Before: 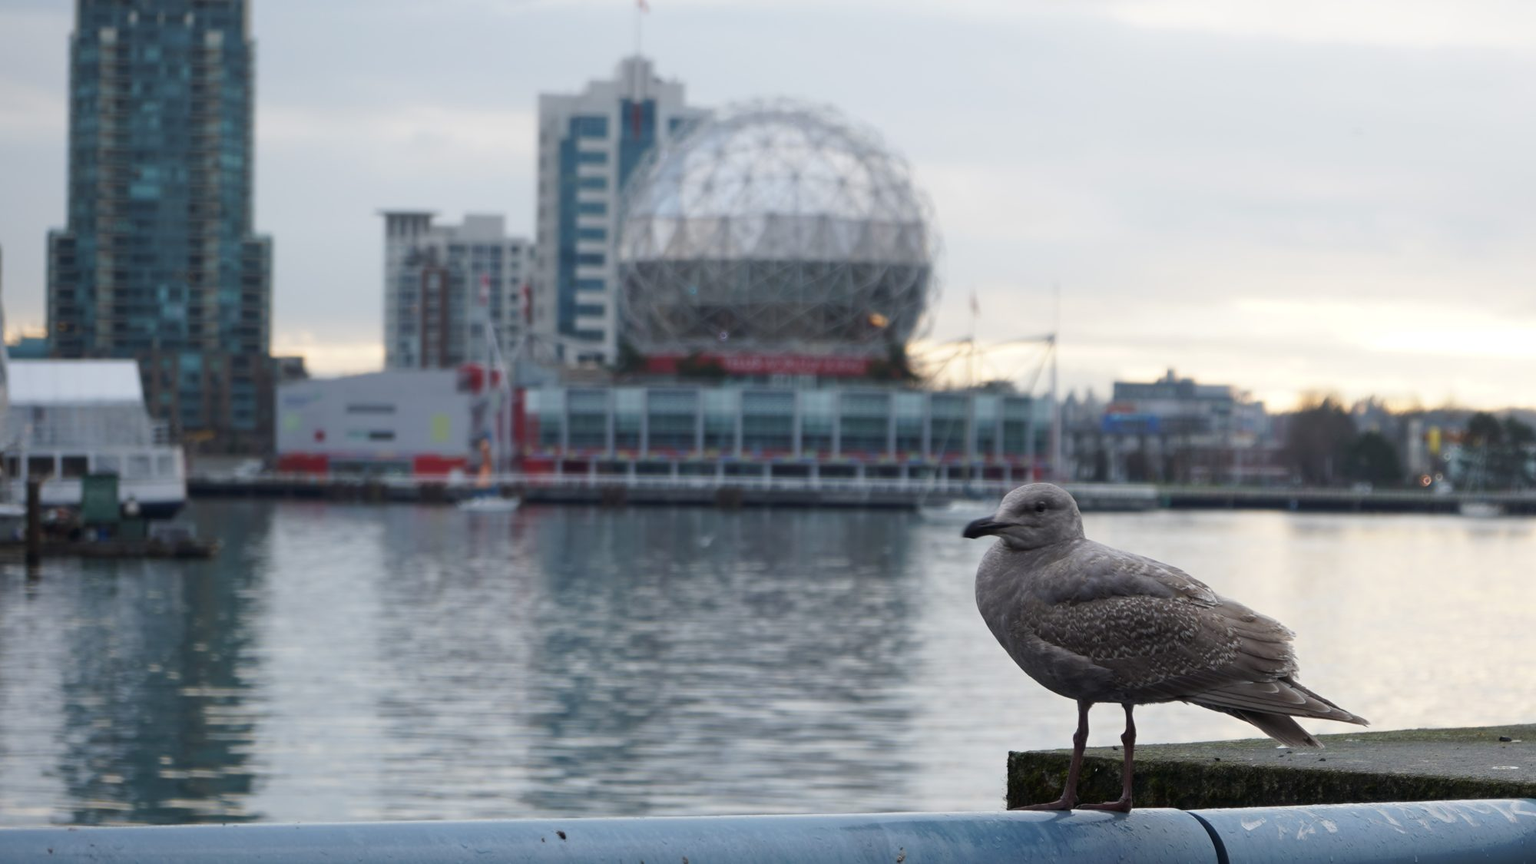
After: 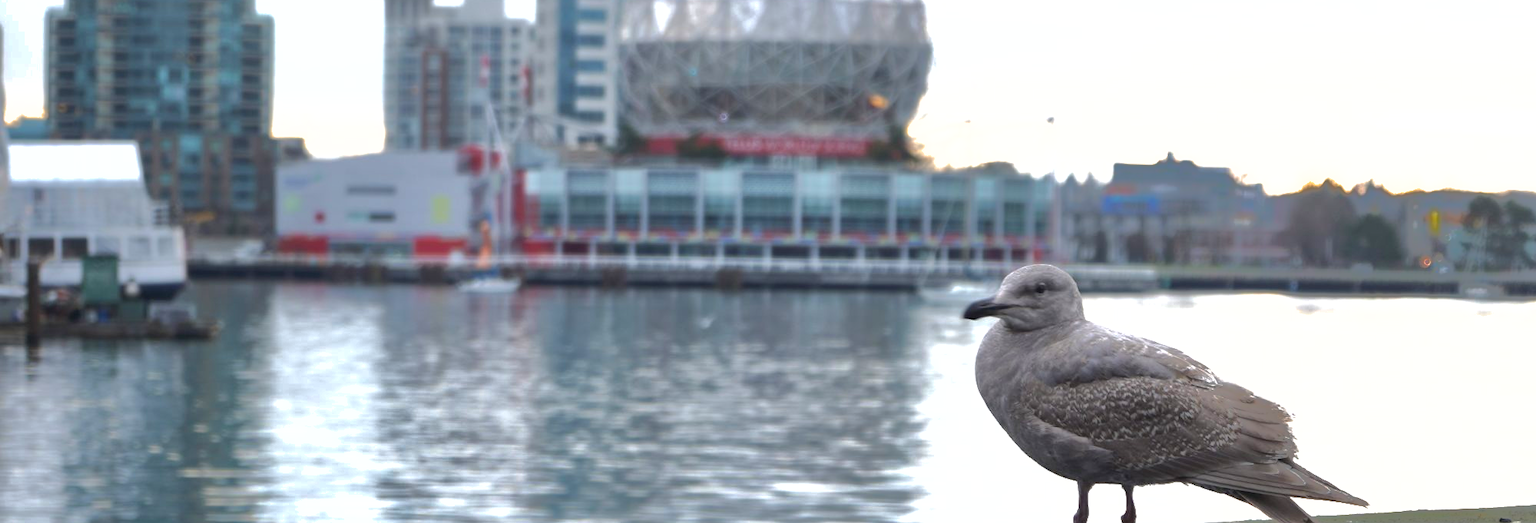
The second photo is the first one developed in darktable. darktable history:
shadows and highlights: shadows 25, highlights -70
crop and rotate: top 25.357%, bottom 13.942%
exposure: black level correction 0, exposure 1.1 EV, compensate exposure bias true, compensate highlight preservation false
